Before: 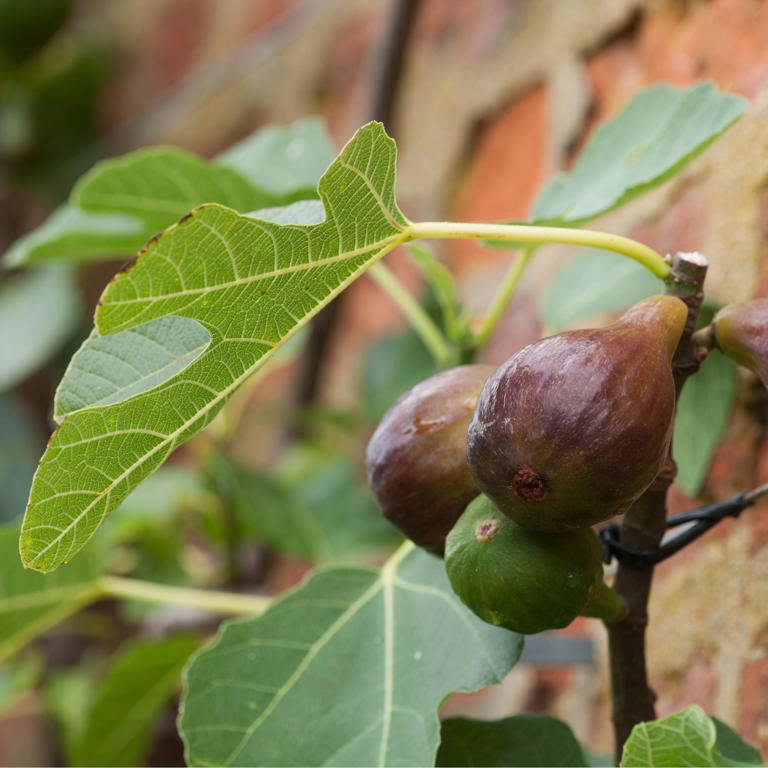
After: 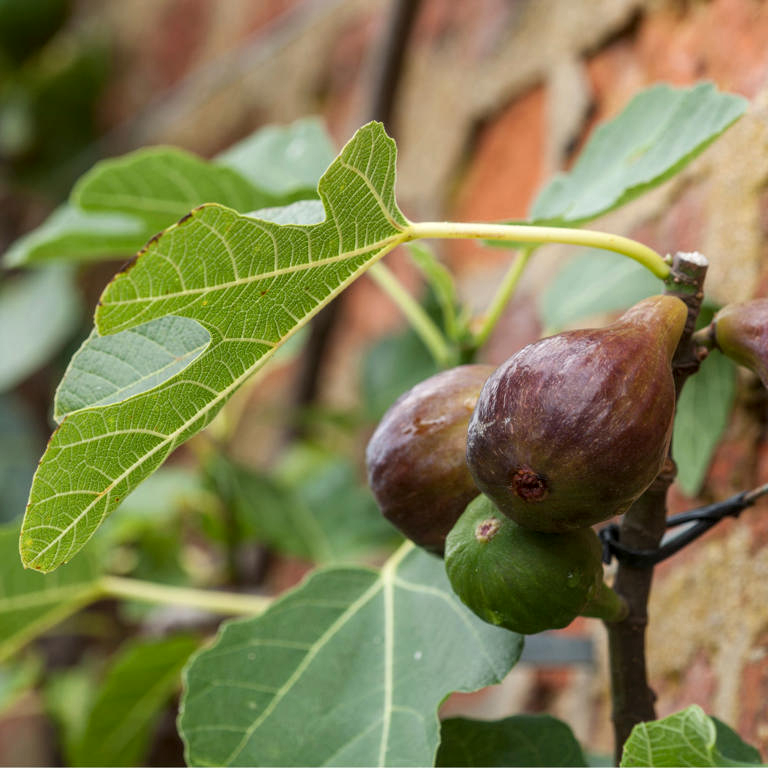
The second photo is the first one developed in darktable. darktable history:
local contrast: highlights 4%, shadows 4%, detail 134%
